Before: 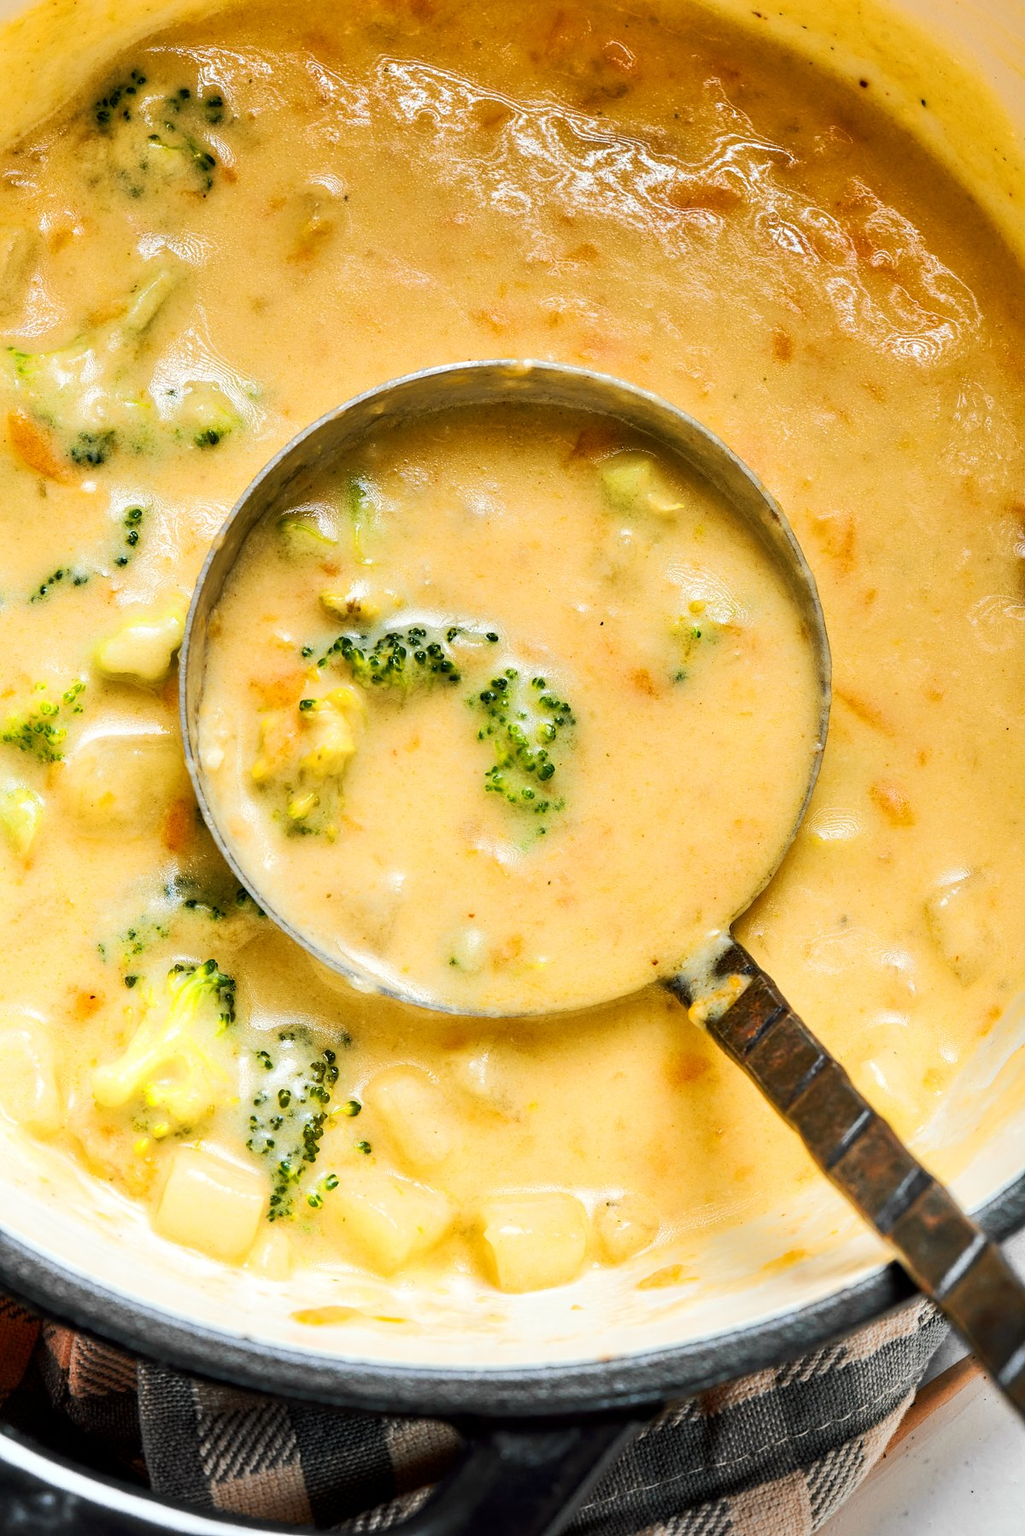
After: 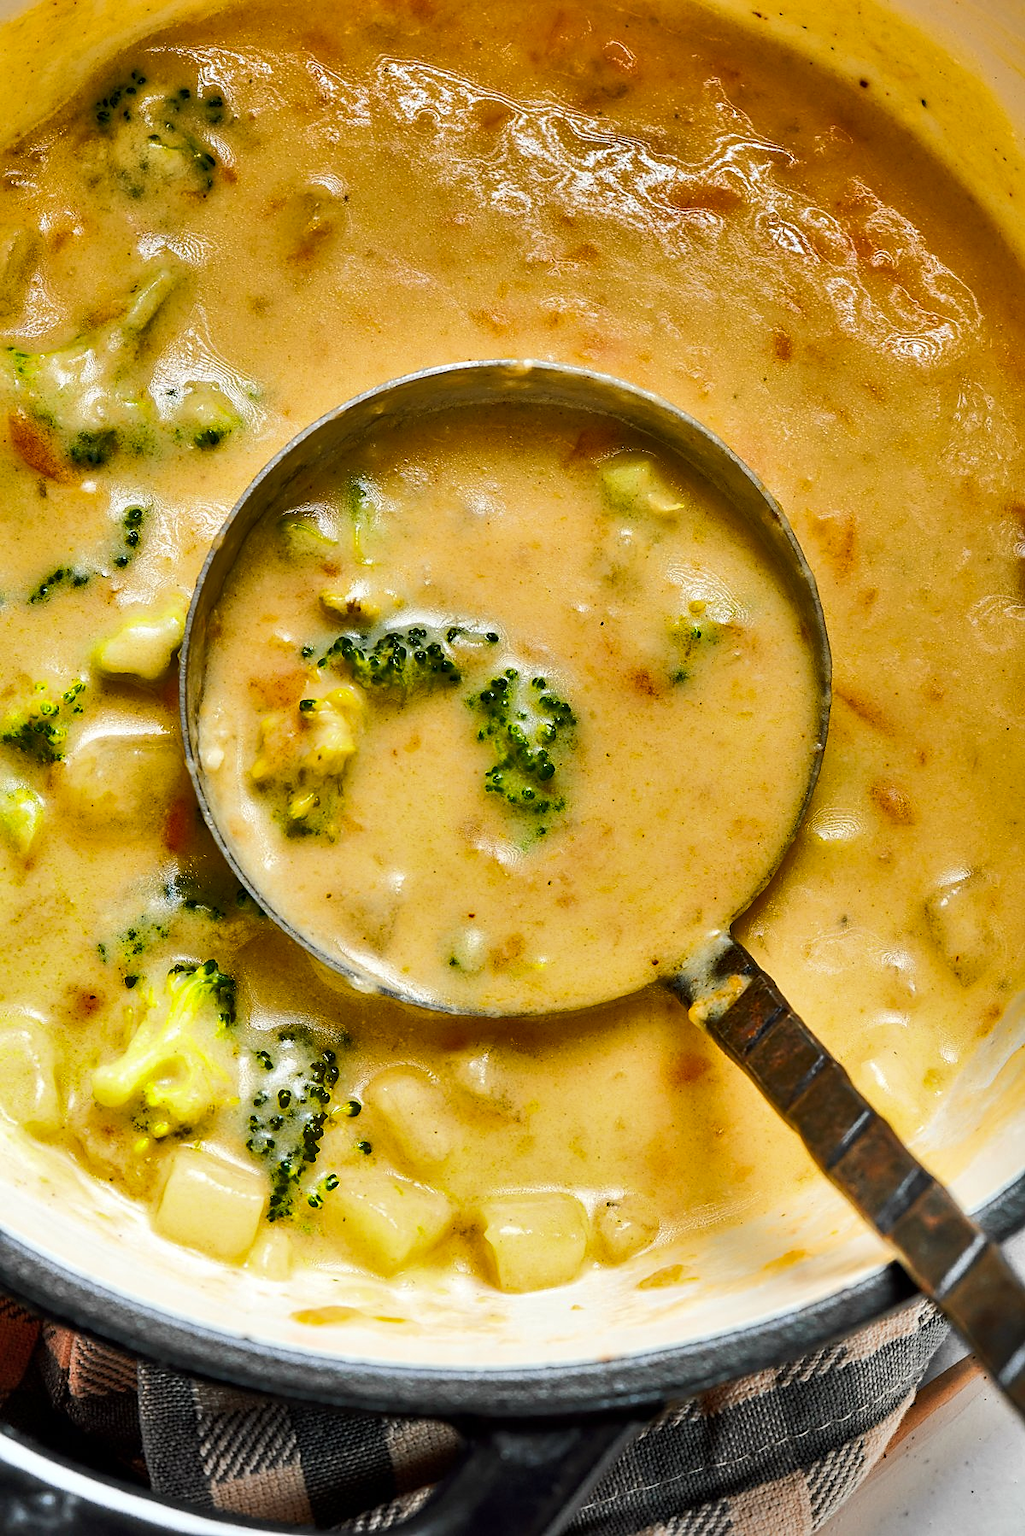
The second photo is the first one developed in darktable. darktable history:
shadows and highlights: white point adjustment 0.095, highlights -69.68, soften with gaussian
sharpen: radius 1.877, amount 0.404, threshold 1.252
